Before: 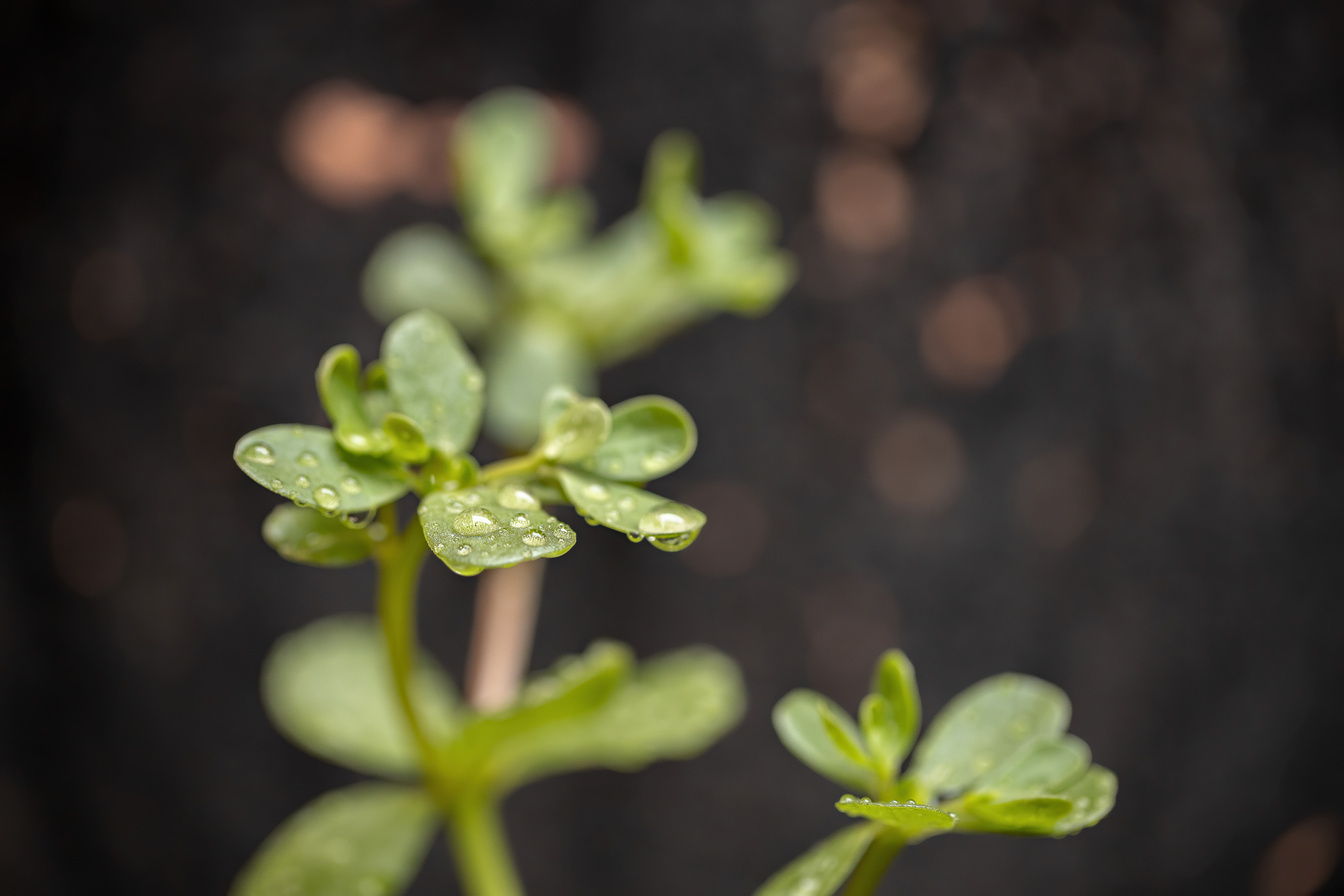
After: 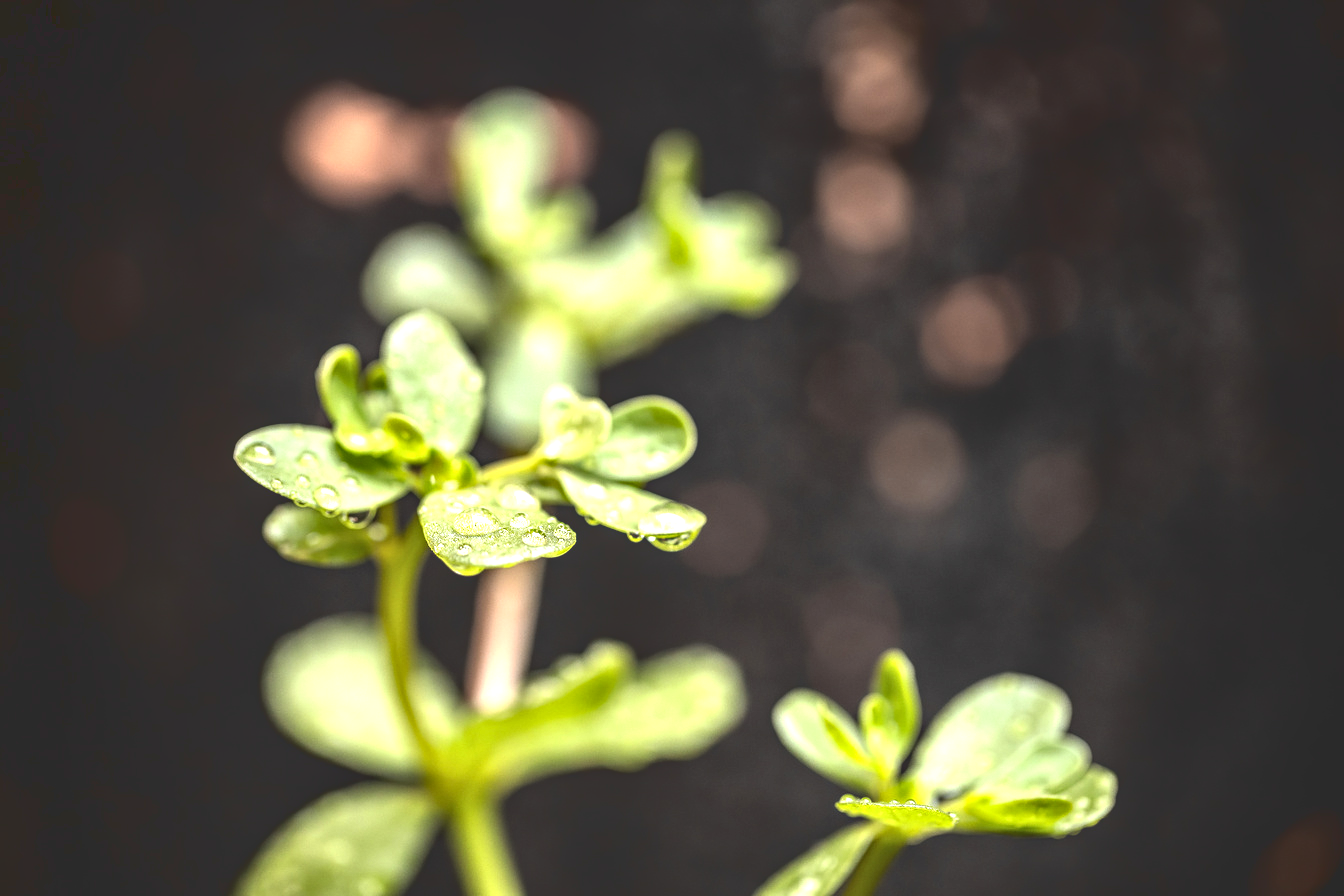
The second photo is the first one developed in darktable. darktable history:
base curve: curves: ch0 [(0, 0.02) (0.083, 0.036) (1, 1)]
local contrast: on, module defaults
exposure: black level correction 0, exposure 1.298 EV, compensate highlight preservation false
